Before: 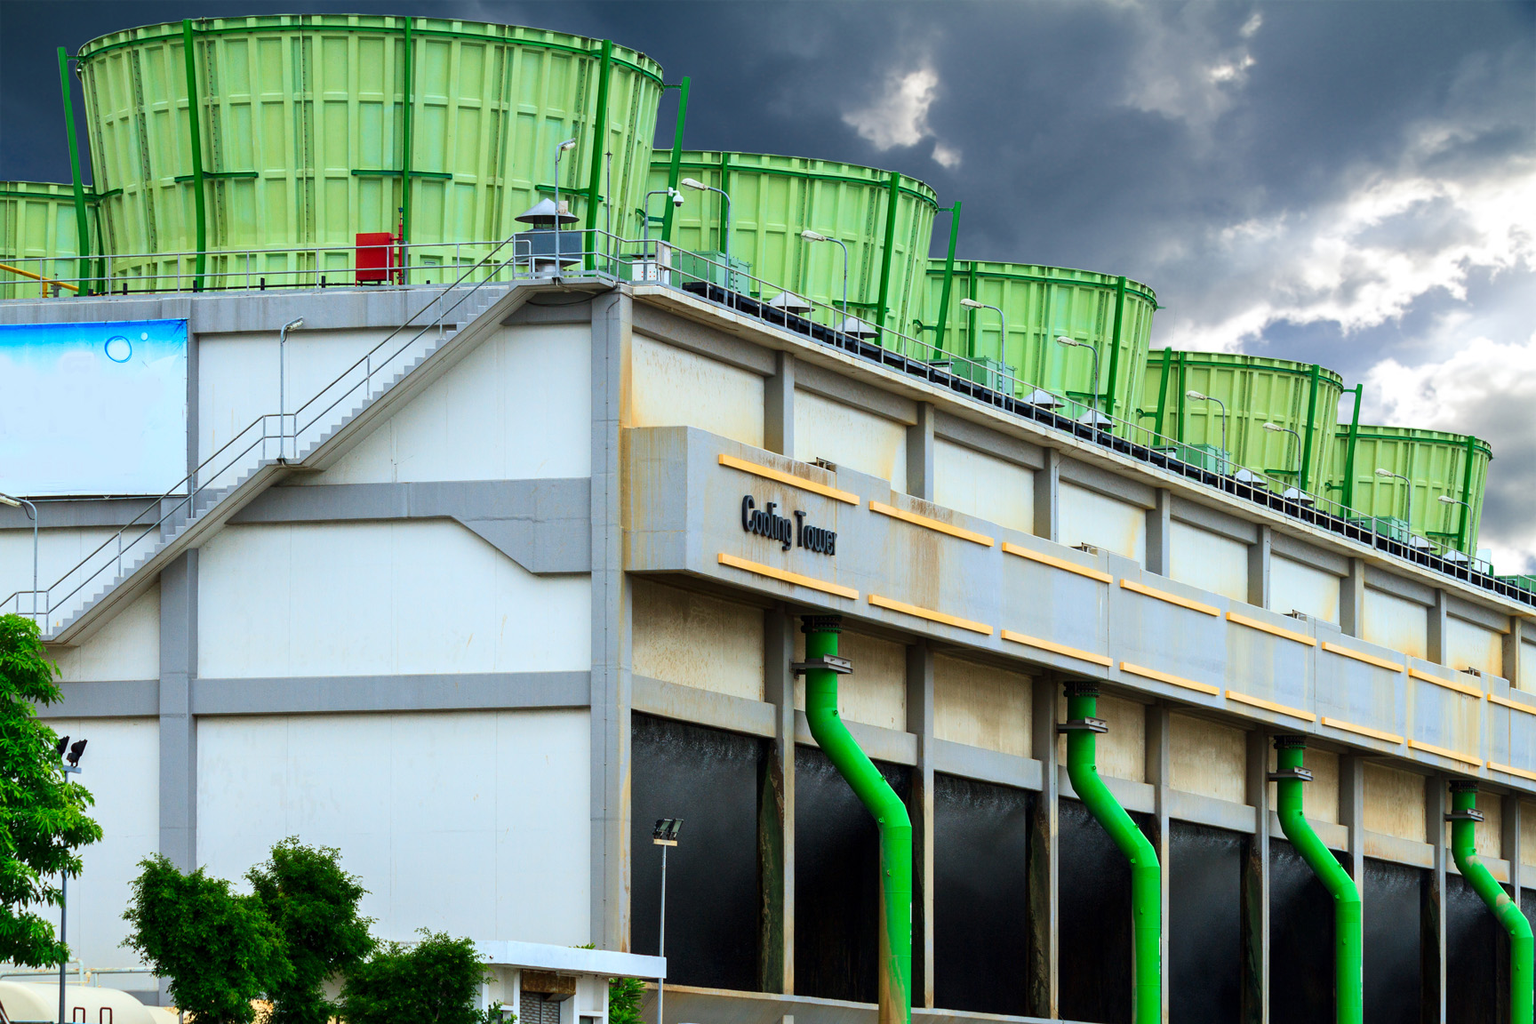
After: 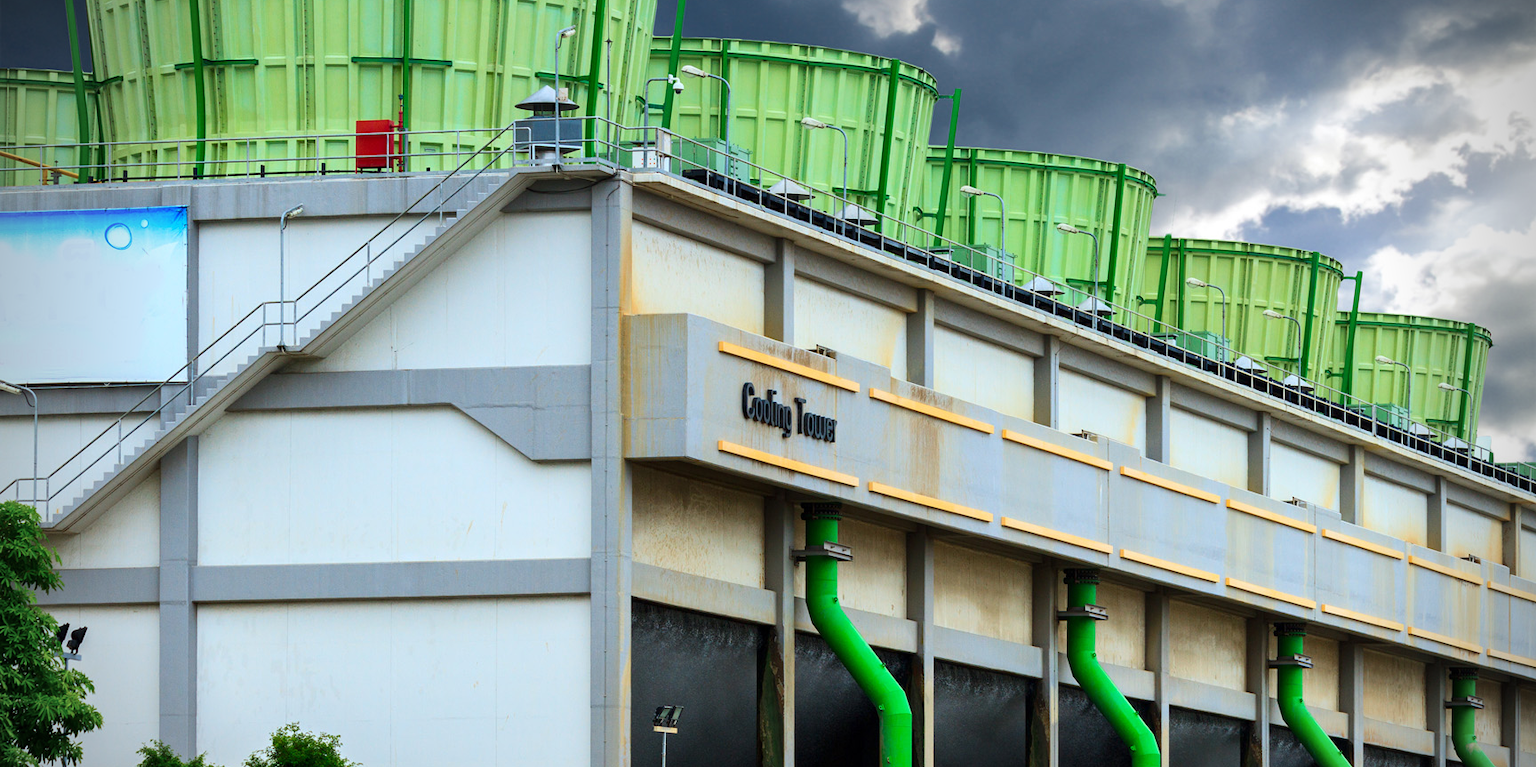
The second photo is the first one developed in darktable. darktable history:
crop: top 11.046%, bottom 13.959%
vignetting: brightness -0.814
